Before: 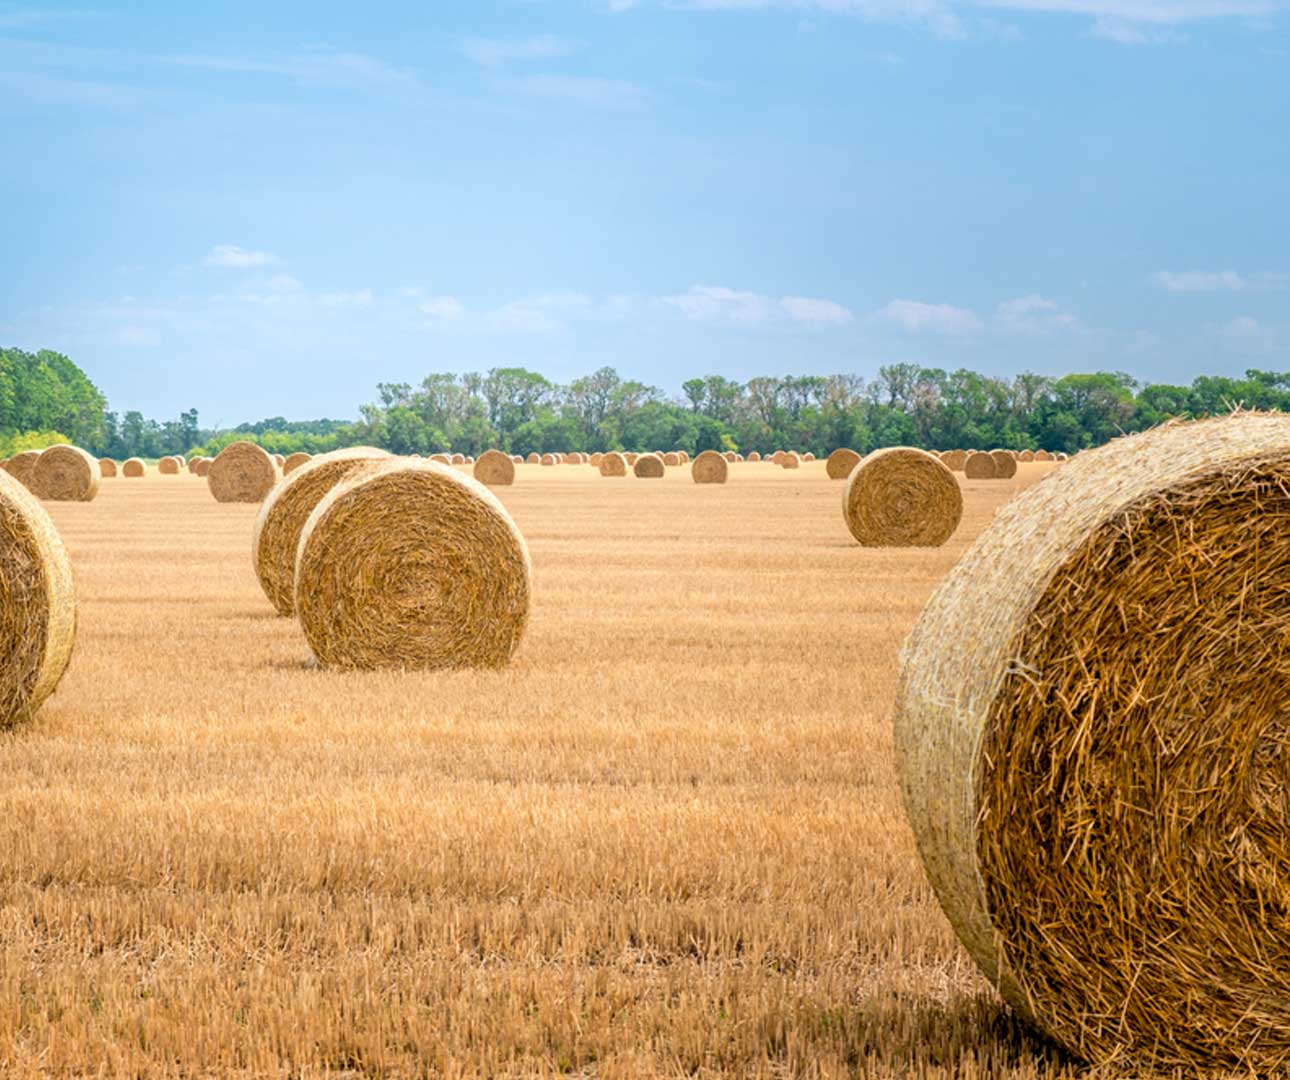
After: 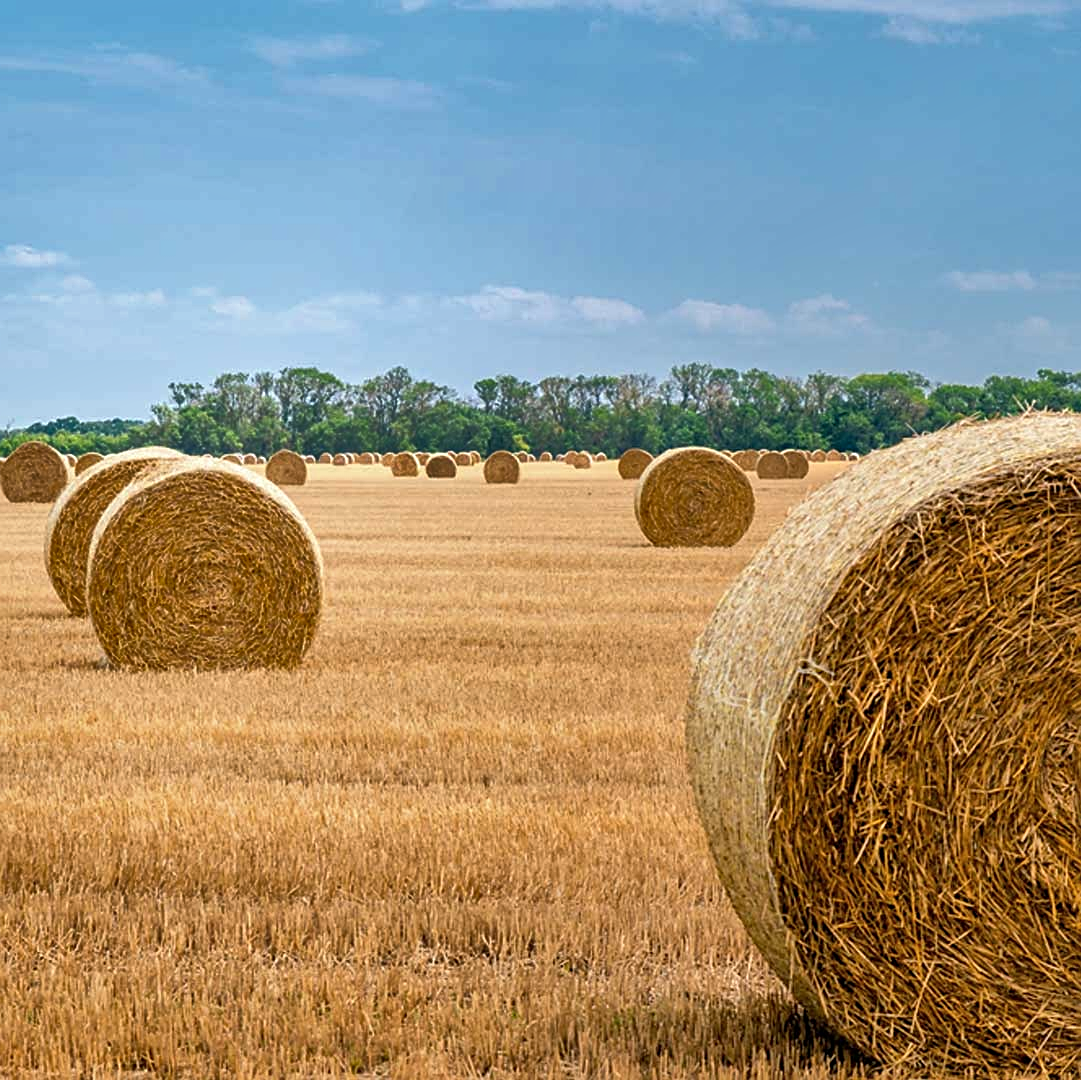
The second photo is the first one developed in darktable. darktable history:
crop: left 16.145%
white balance: red 1, blue 1
sharpen: amount 0.478
shadows and highlights: radius 100.41, shadows 50.55, highlights -64.36, highlights color adjustment 49.82%, soften with gaussian
